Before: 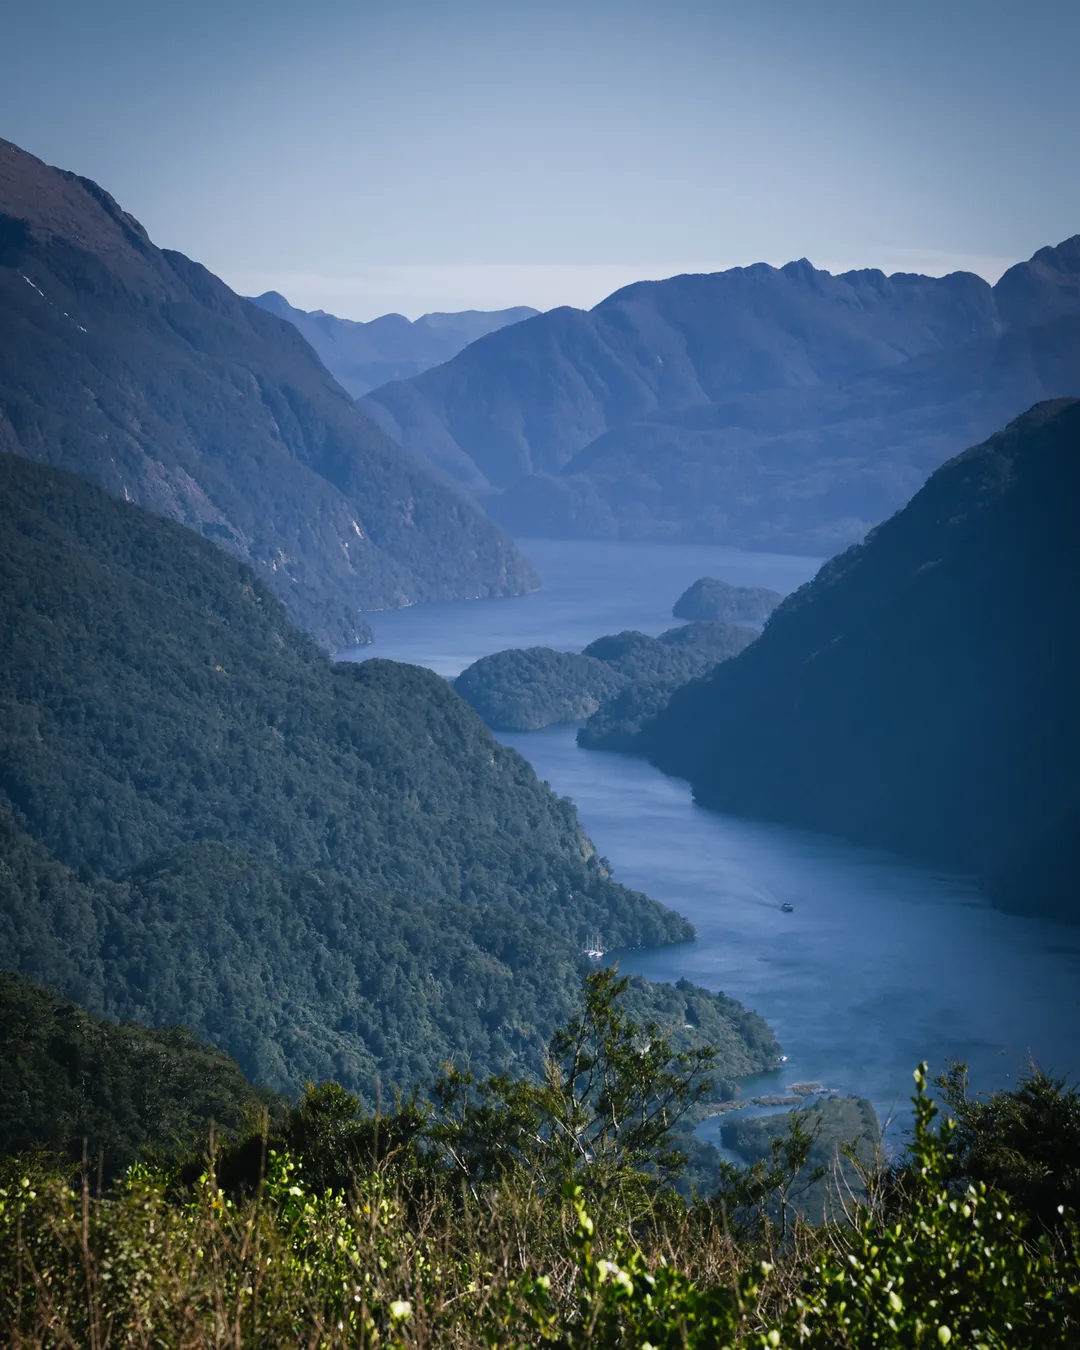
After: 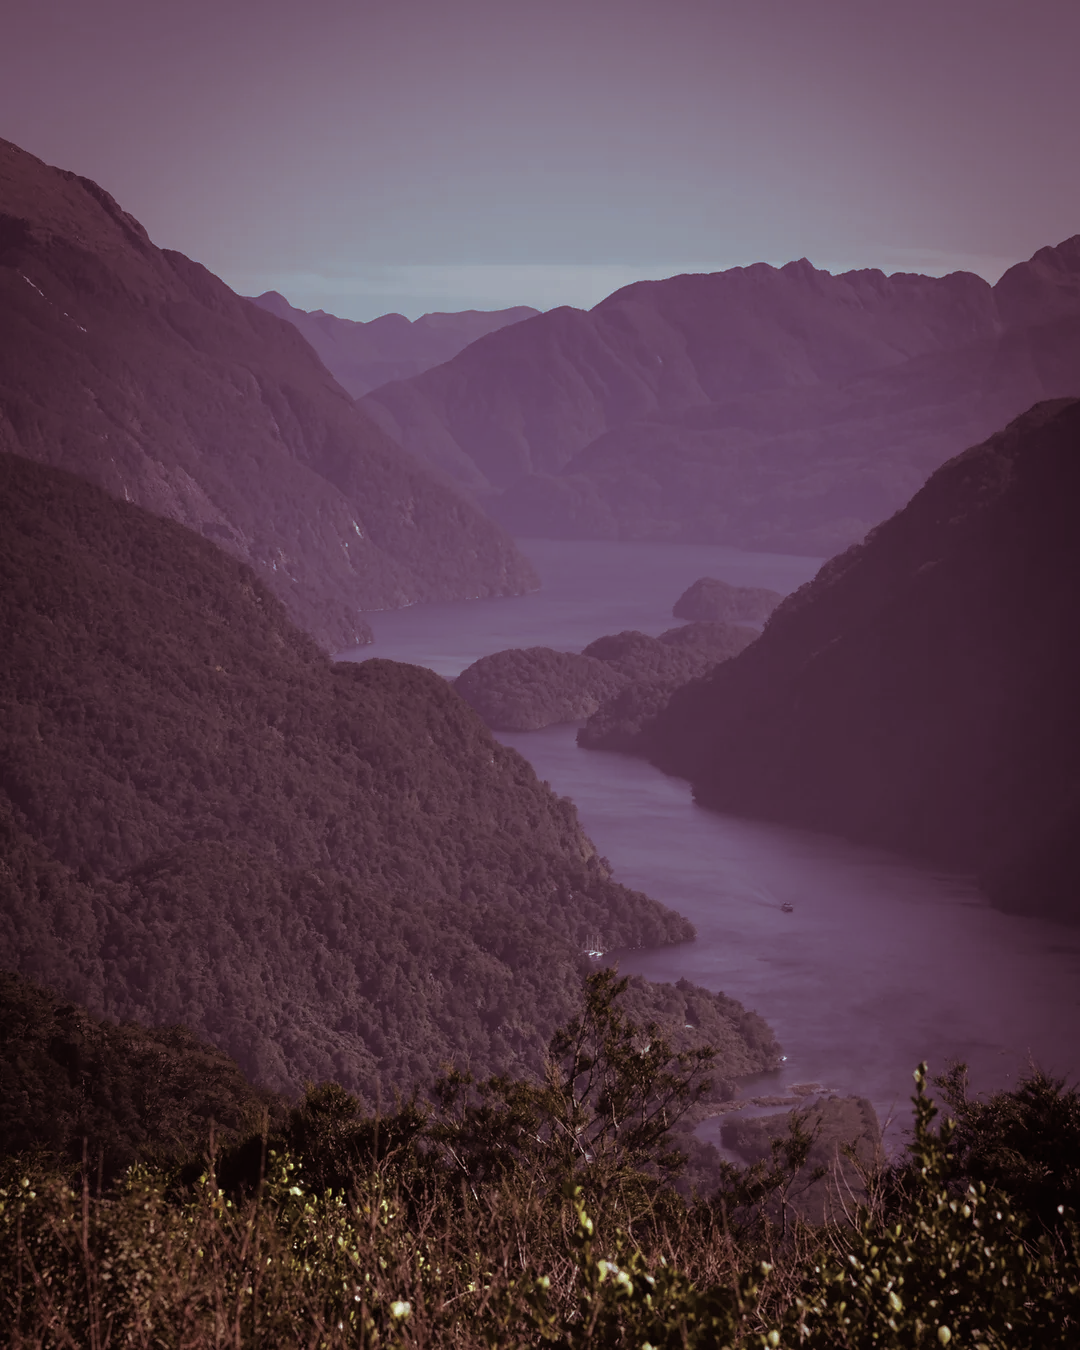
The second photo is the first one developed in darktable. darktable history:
split-toning: on, module defaults
base curve: curves: ch0 [(0, 0) (0.826, 0.587) (1, 1)]
